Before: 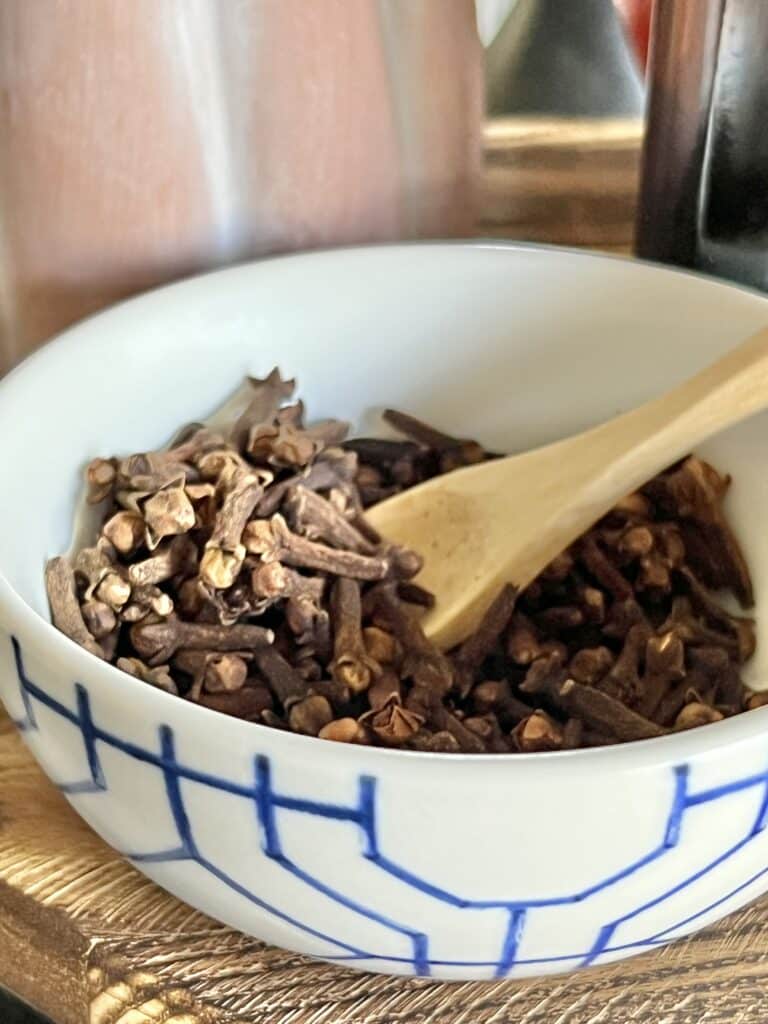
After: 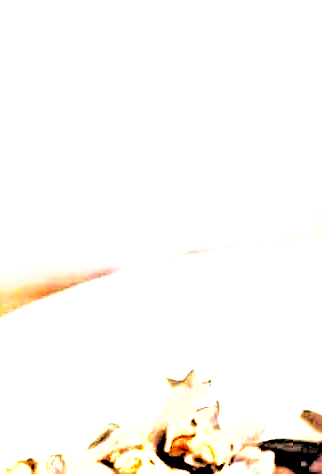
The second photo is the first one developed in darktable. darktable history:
exposure: exposure 0.6 EV, compensate highlight preservation false
levels: levels [0.036, 0.364, 0.827]
base curve: curves: ch0 [(0, 0) (0.007, 0.004) (0.027, 0.03) (0.046, 0.07) (0.207, 0.54) (0.442, 0.872) (0.673, 0.972) (1, 1)], preserve colors none
shadows and highlights: shadows 10, white point adjustment 1, highlights -40
crop and rotate: left 10.817%, top 0.062%, right 47.194%, bottom 53.626%
rgb levels: levels [[0.029, 0.461, 0.922], [0, 0.5, 1], [0, 0.5, 1]]
sharpen: on, module defaults
